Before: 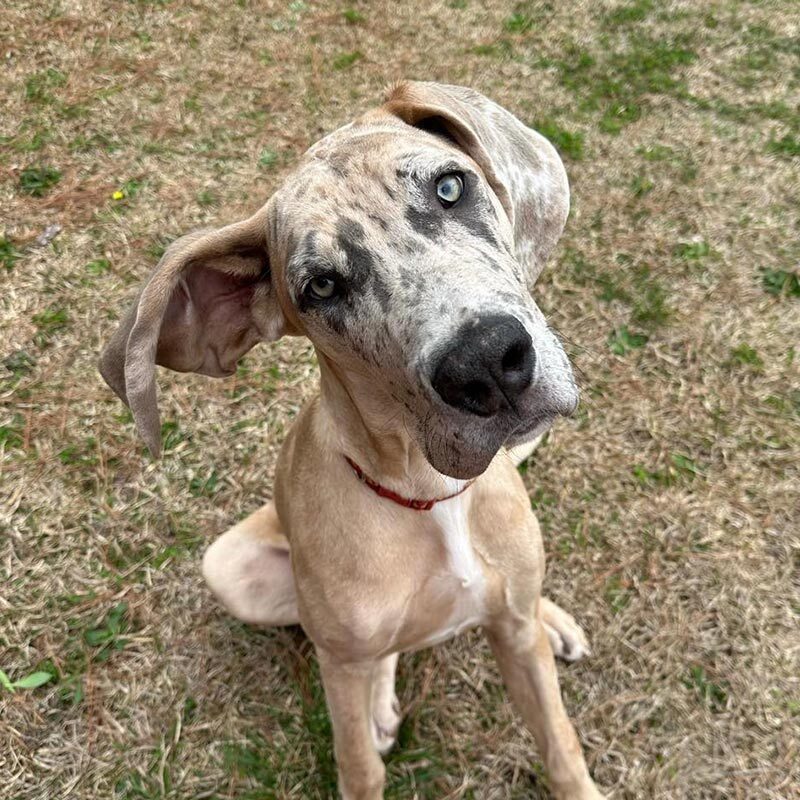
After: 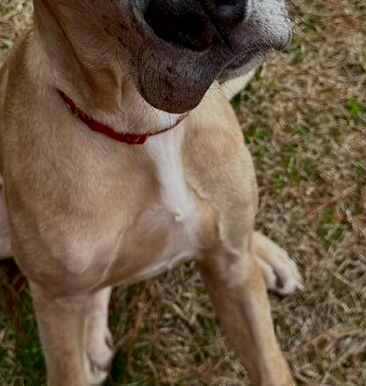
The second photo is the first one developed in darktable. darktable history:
filmic rgb: middle gray luminance 18.42%, black relative exposure -10.5 EV, white relative exposure 3.4 EV, threshold 6 EV, target black luminance 0%, hardness 6.03, latitude 99%, contrast 0.847, shadows ↔ highlights balance 0.505%, add noise in highlights 0, preserve chrominance max RGB, color science v3 (2019), use custom middle-gray values true, iterations of high-quality reconstruction 0, contrast in highlights soft, enable highlight reconstruction true
crop: left 35.976%, top 45.819%, right 18.162%, bottom 5.807%
contrast brightness saturation: contrast 0.1, brightness -0.26, saturation 0.14
color correction: saturation 0.98
